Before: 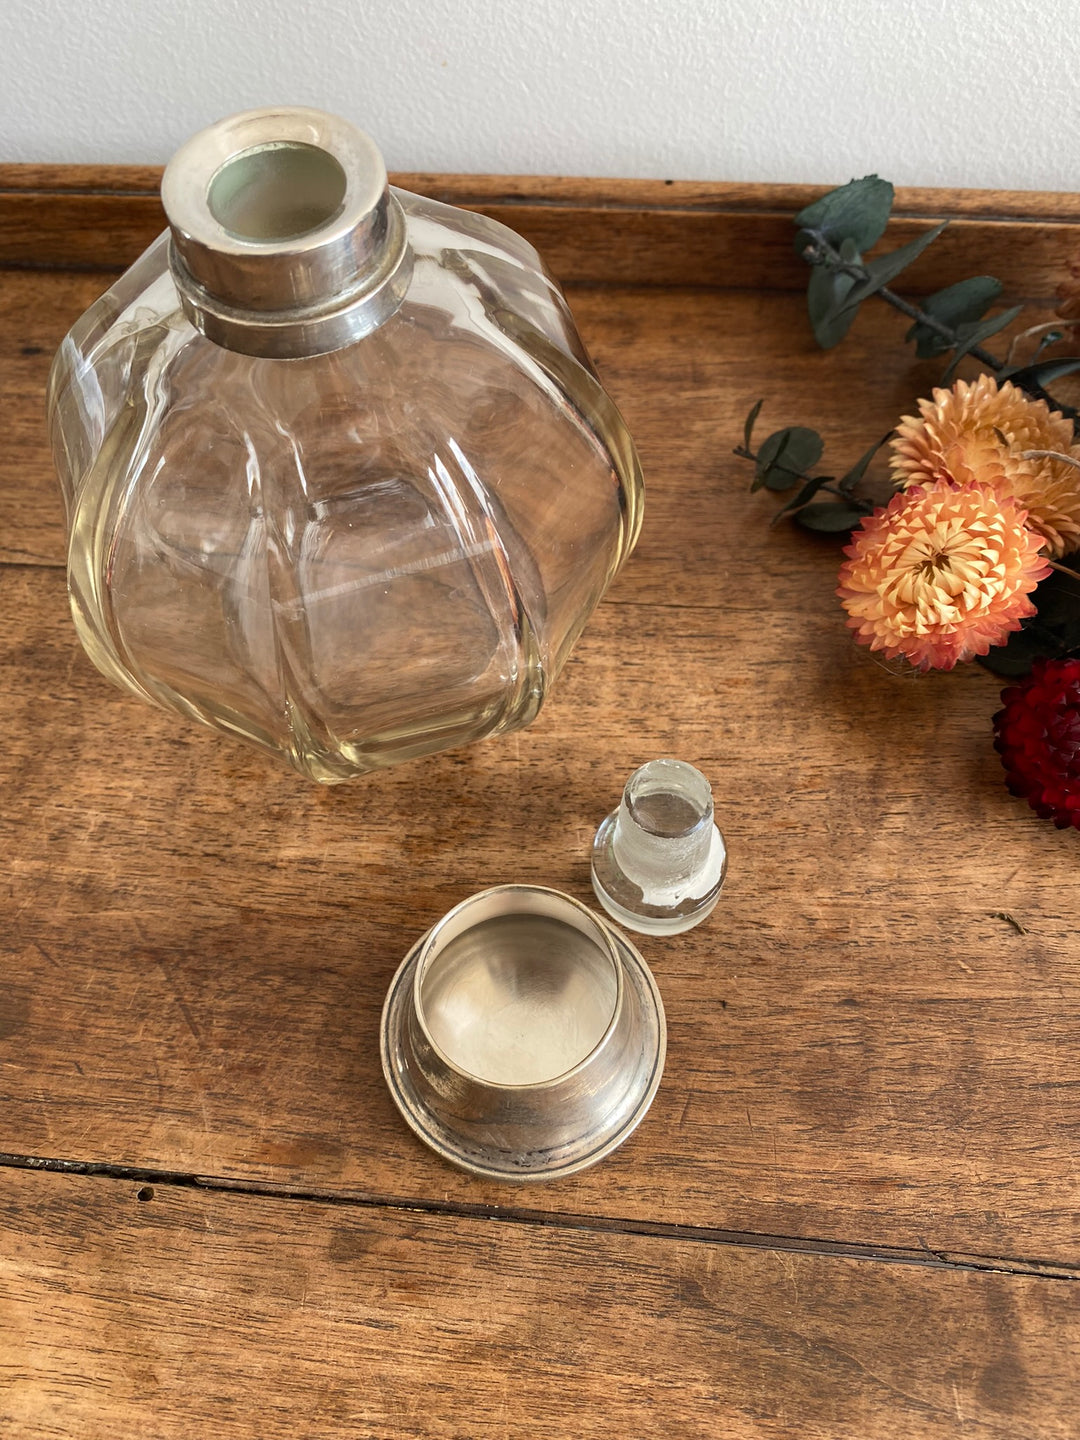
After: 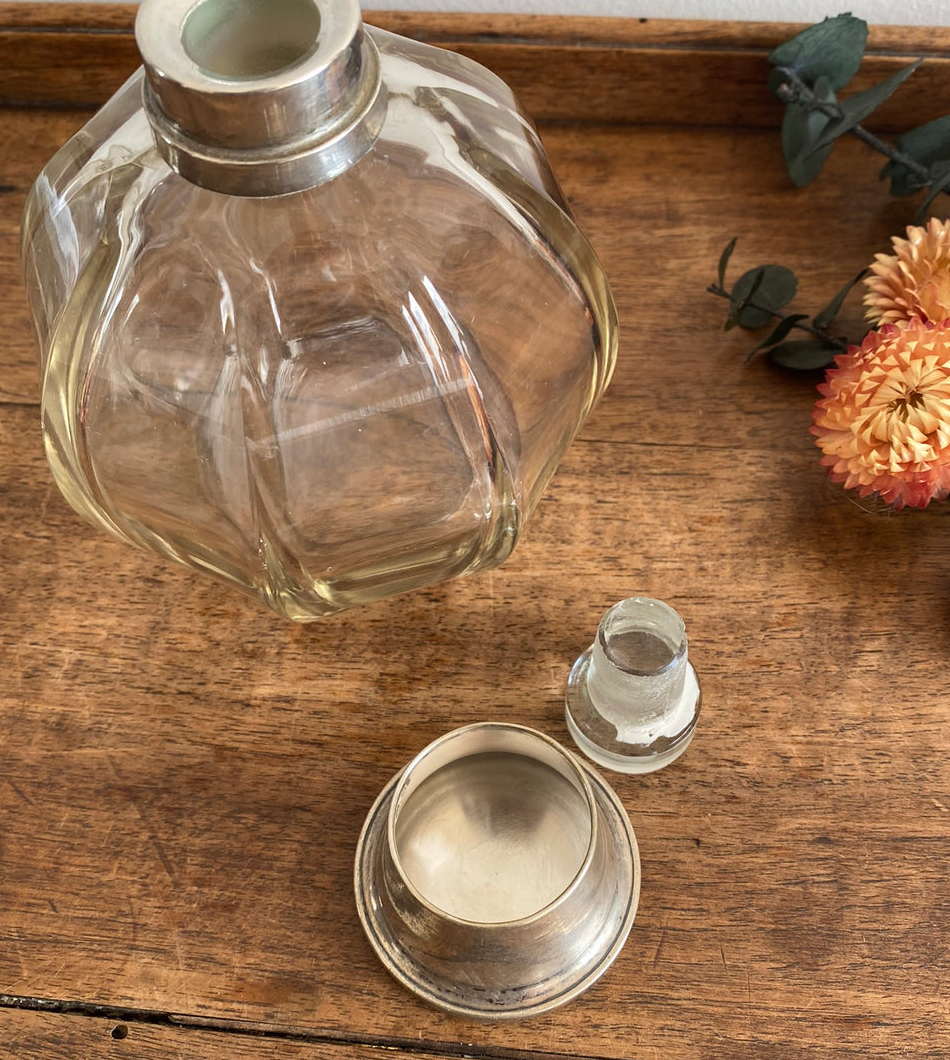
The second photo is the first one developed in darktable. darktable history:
crop and rotate: left 2.425%, top 11.305%, right 9.6%, bottom 15.08%
color correction: highlights a* 0.003, highlights b* -0.283
